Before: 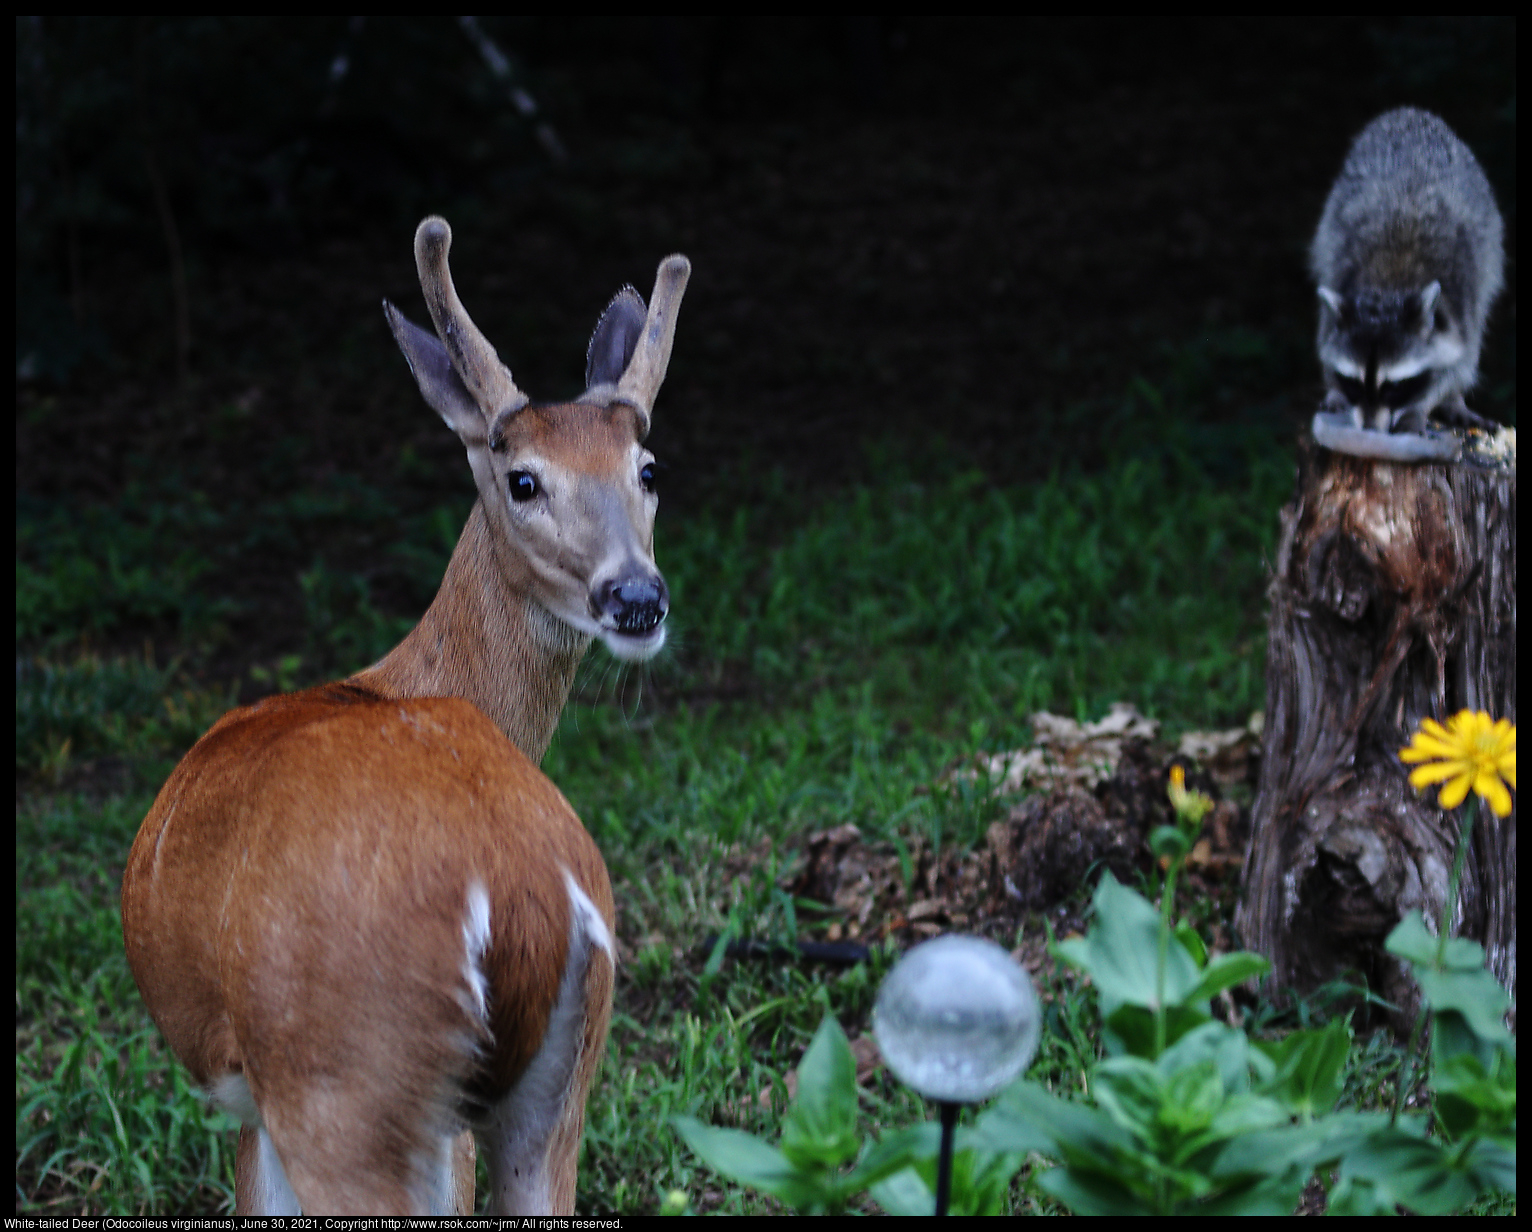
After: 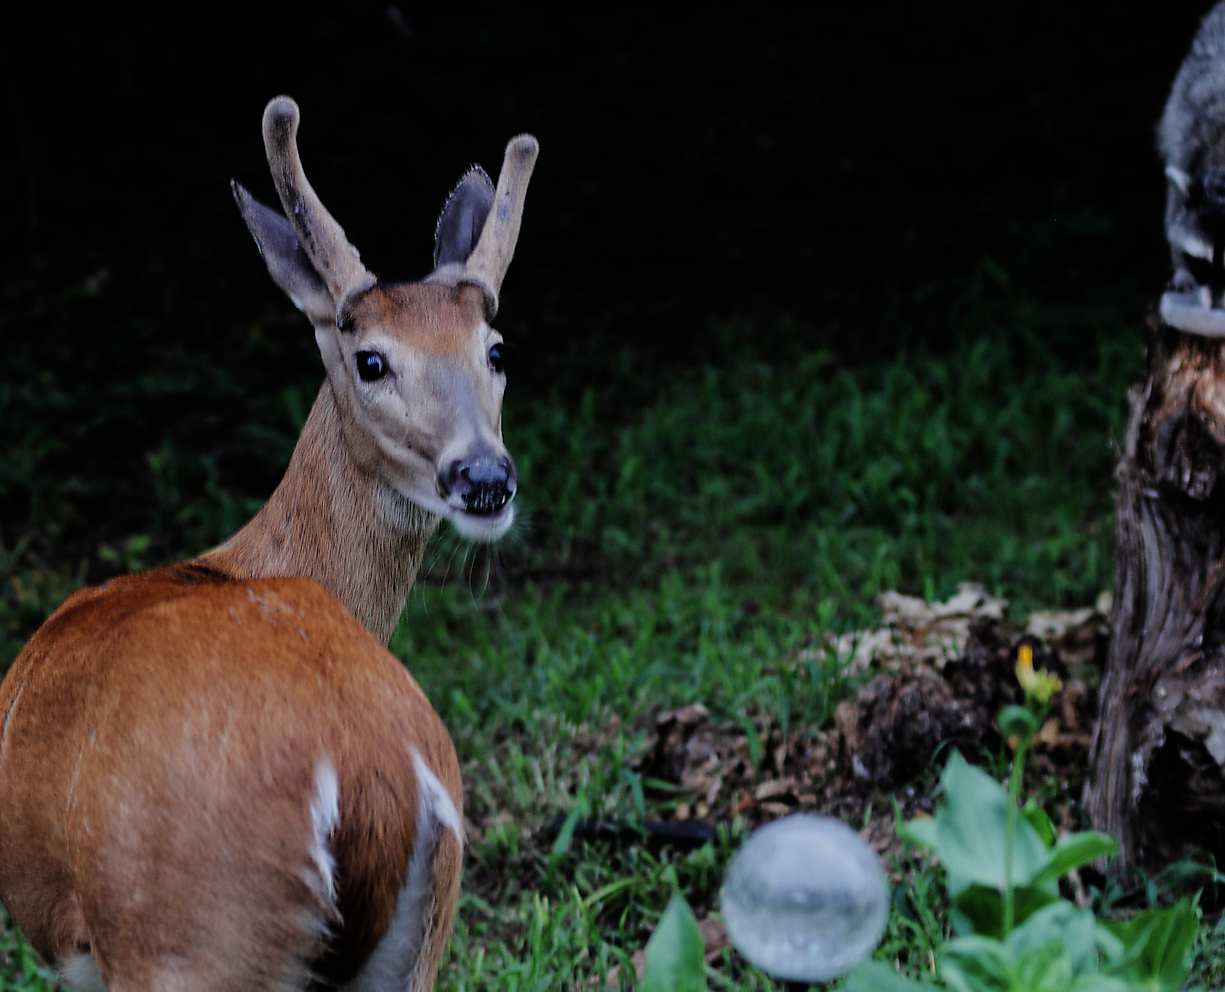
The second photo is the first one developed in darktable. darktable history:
filmic rgb: black relative exposure -7.65 EV, white relative exposure 4.56 EV, hardness 3.61
crop and rotate: left 9.937%, top 9.783%, right 10.091%, bottom 9.635%
